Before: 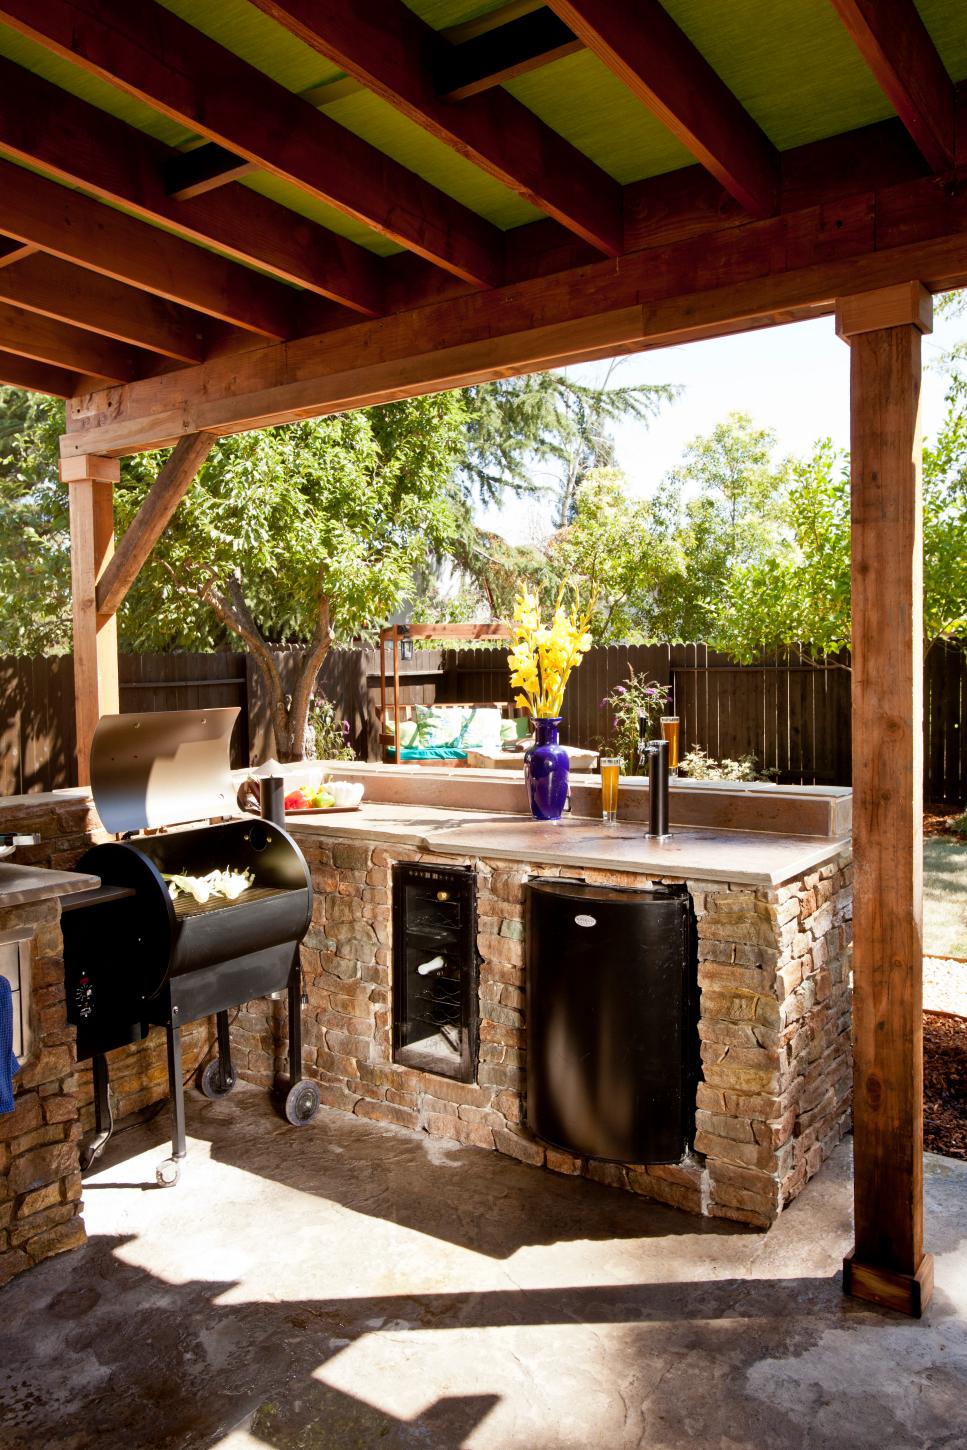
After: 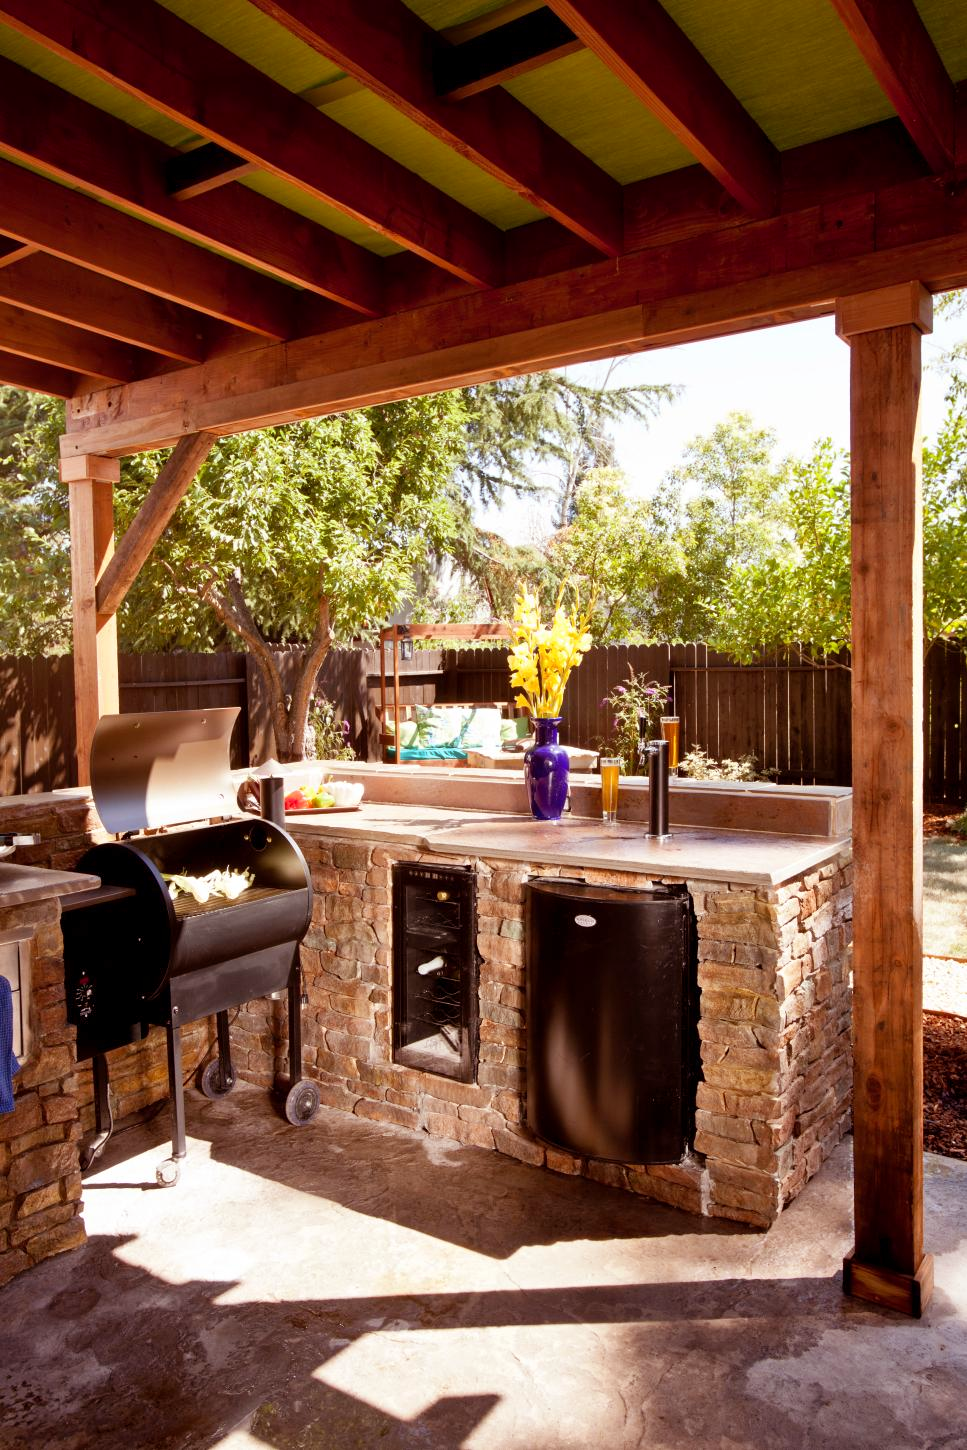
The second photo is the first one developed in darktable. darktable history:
rgb levels: mode RGB, independent channels, levels [[0, 0.474, 1], [0, 0.5, 1], [0, 0.5, 1]]
white balance: emerald 1
